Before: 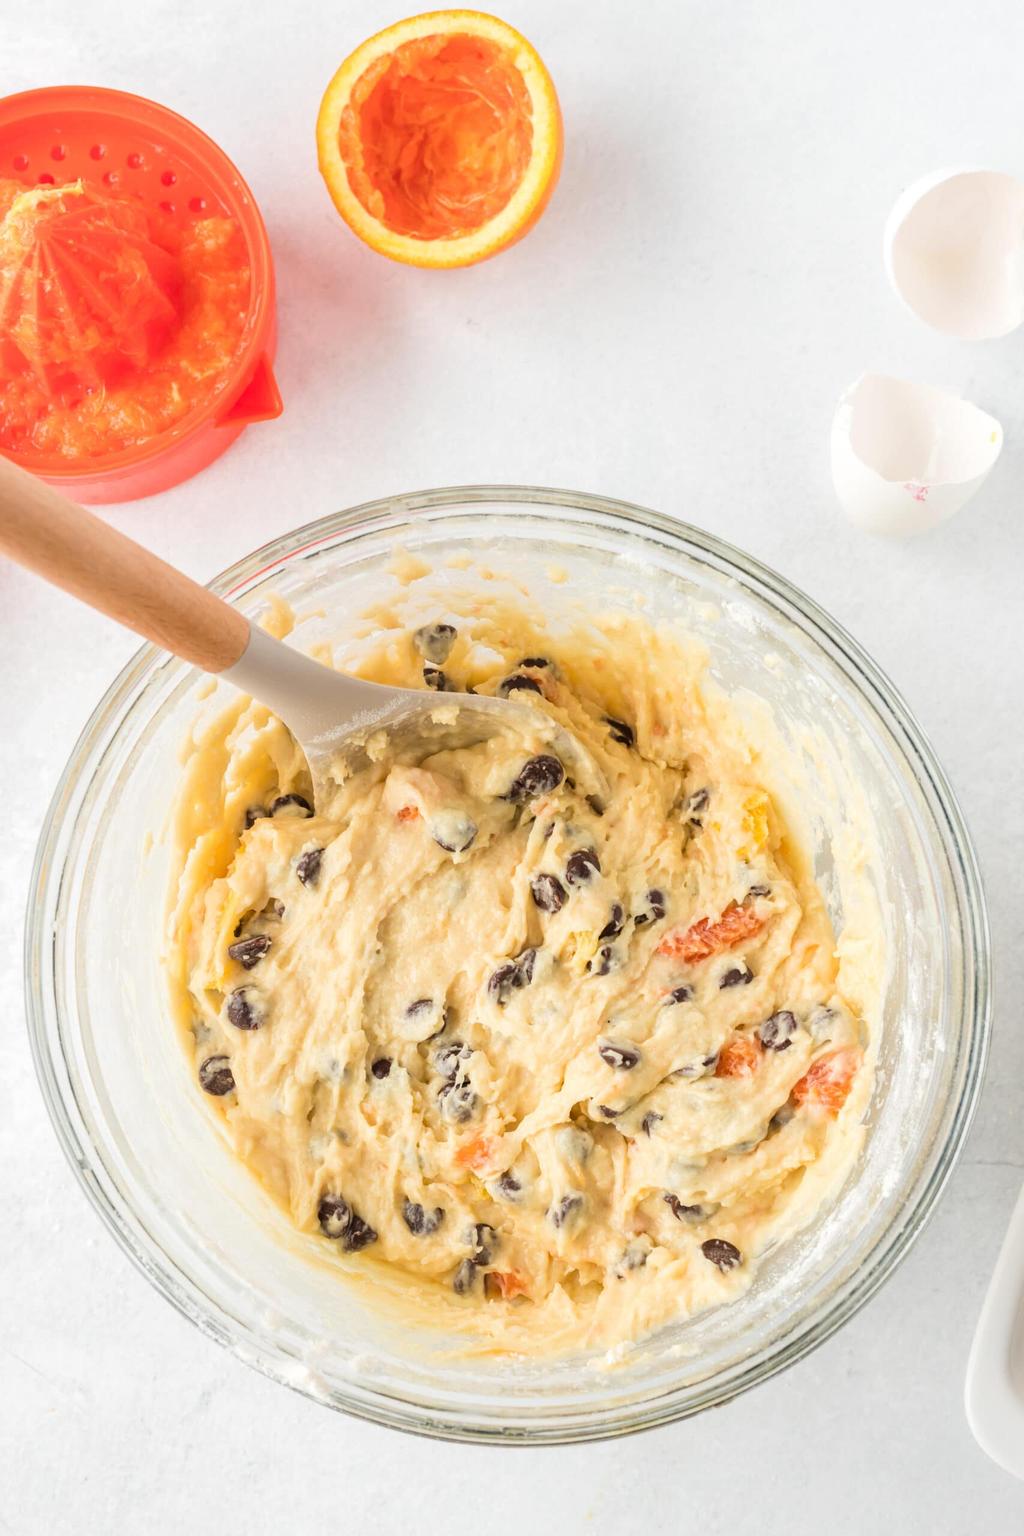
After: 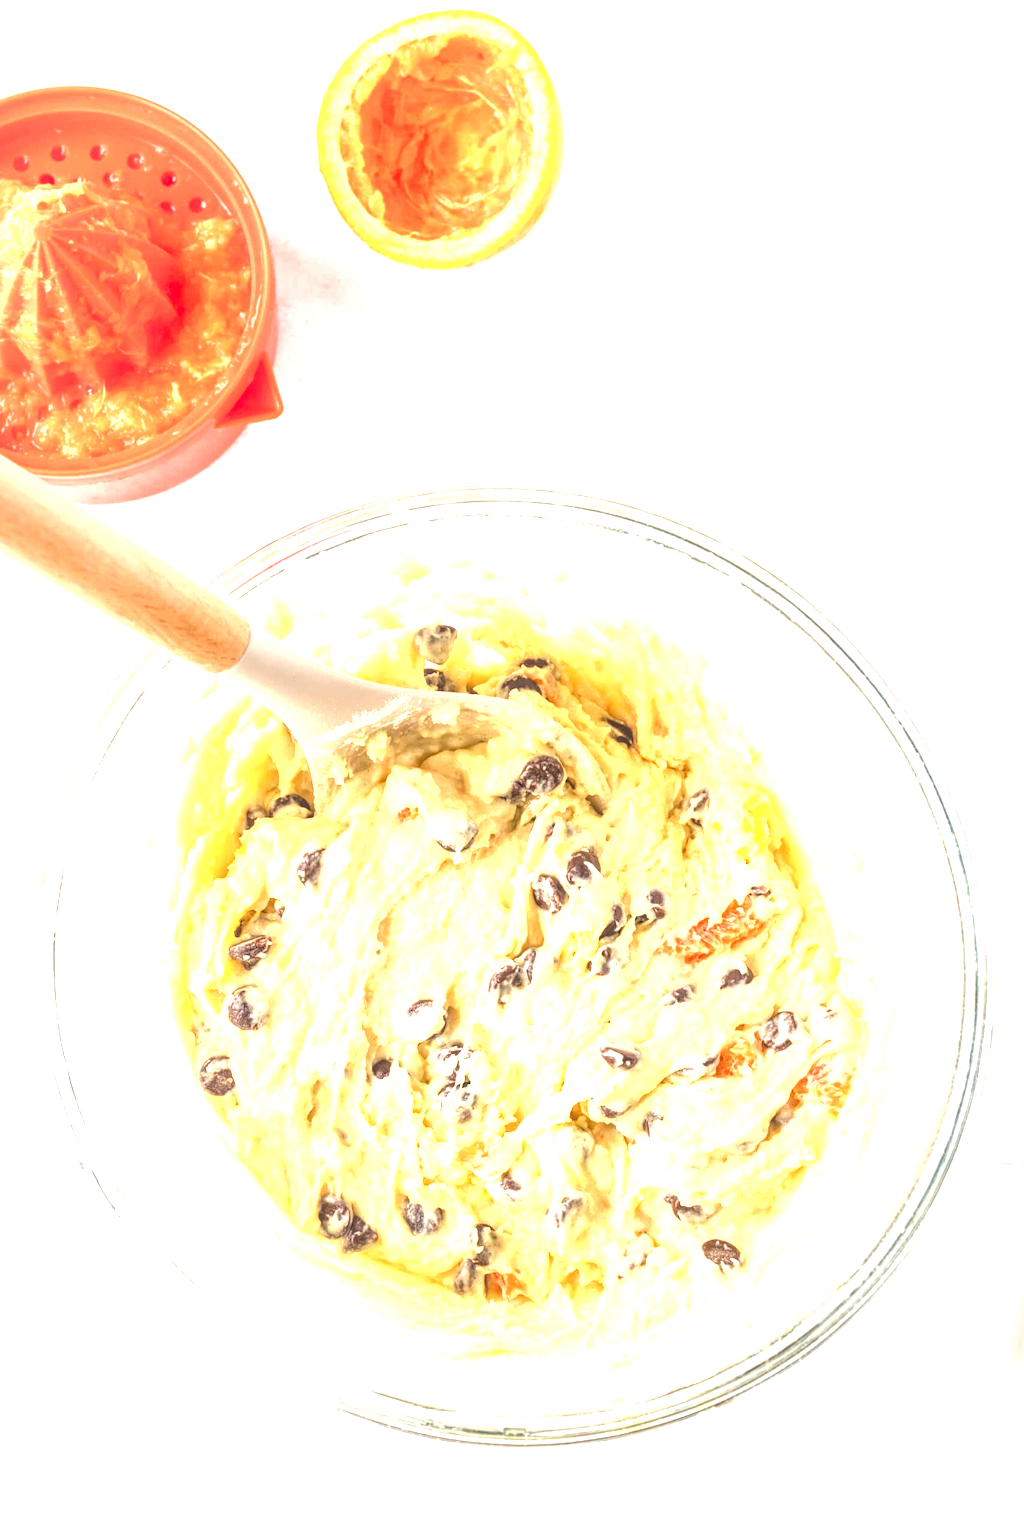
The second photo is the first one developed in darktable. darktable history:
color balance rgb: perceptual saturation grading › global saturation 0.819%, perceptual saturation grading › mid-tones 11.099%
exposure: black level correction 0, exposure 1.097 EV, compensate exposure bias true, compensate highlight preservation false
local contrast: highlights 75%, shadows 55%, detail 177%, midtone range 0.21
